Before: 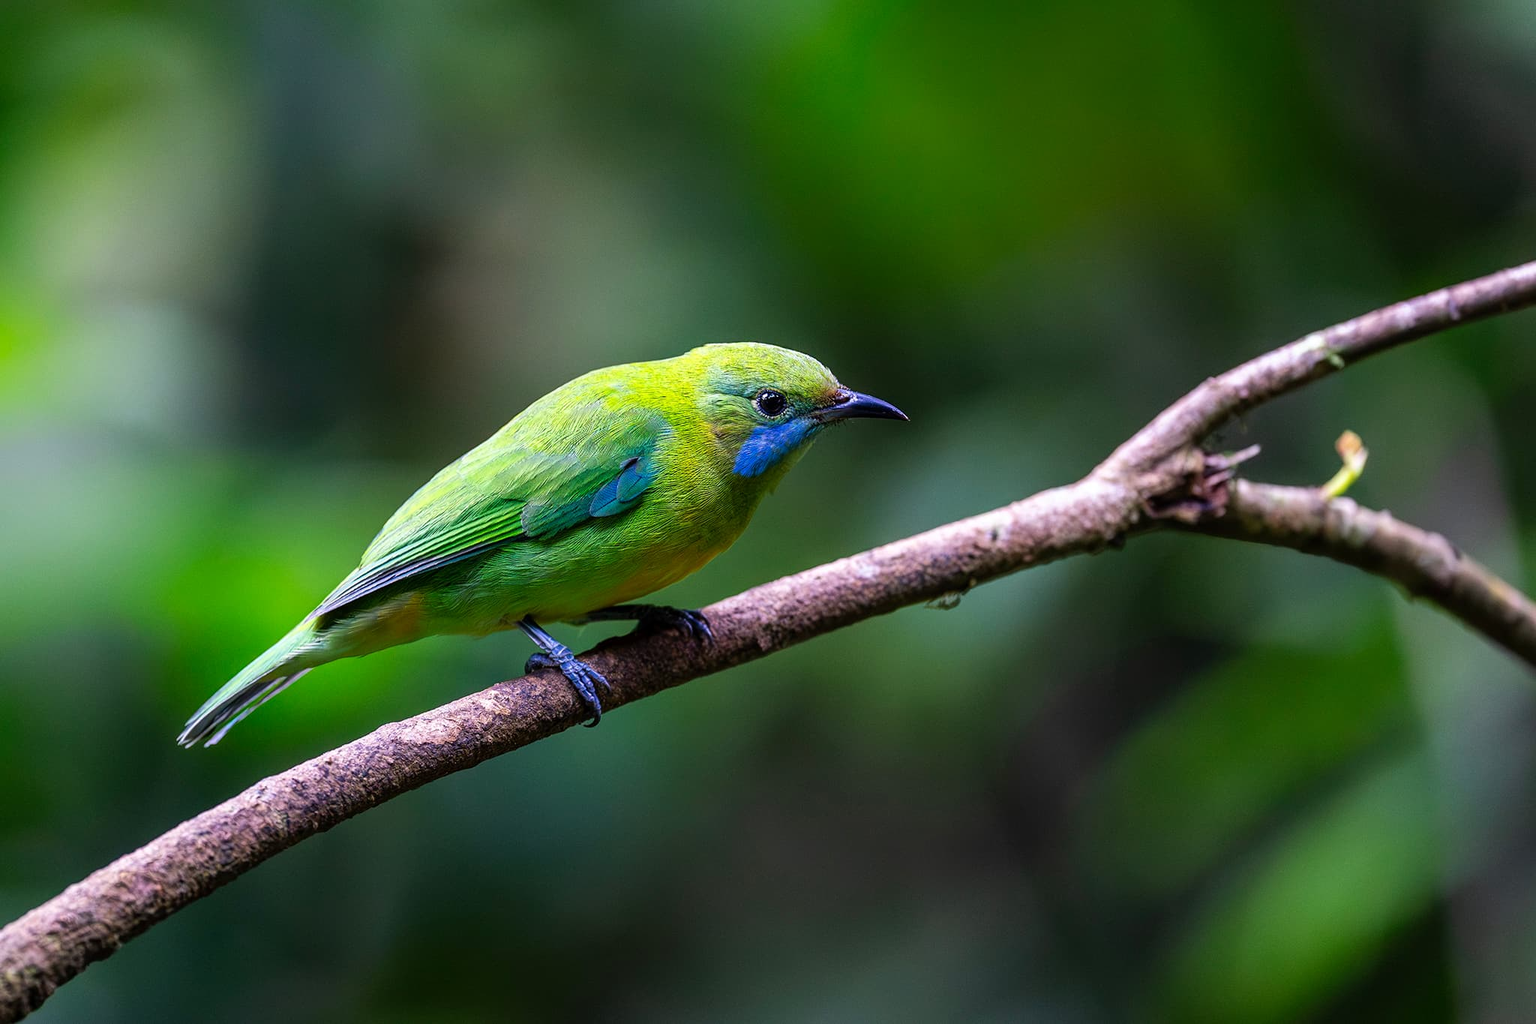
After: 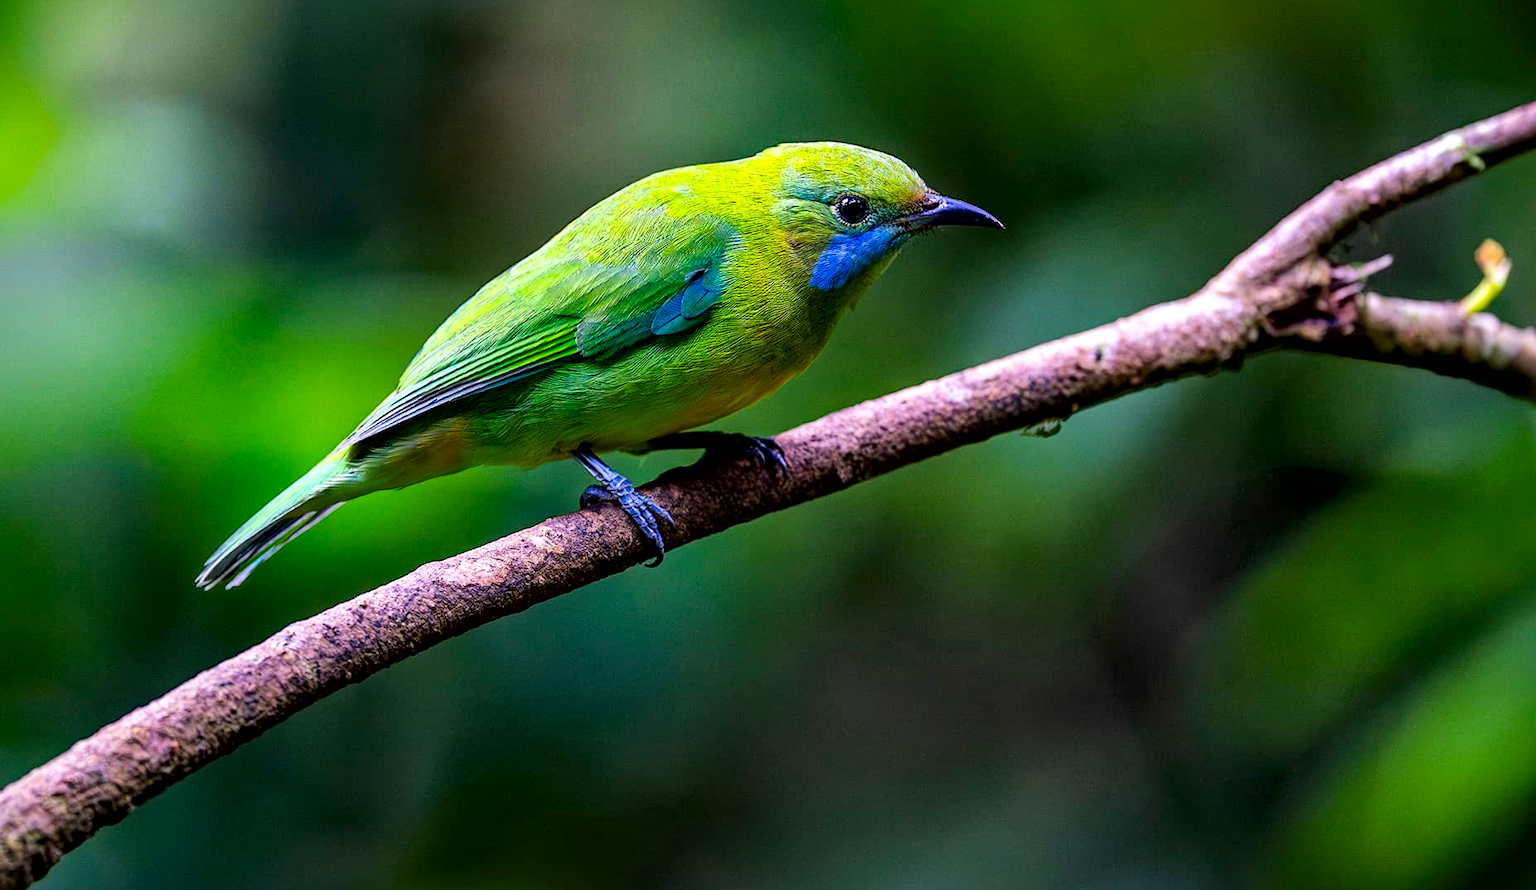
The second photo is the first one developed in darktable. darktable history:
haze removal: compatibility mode true, adaptive false
local contrast: mode bilateral grid, contrast 20, coarseness 50, detail 171%, midtone range 0.2
crop: top 20.916%, right 9.437%, bottom 0.316%
color balance rgb: perceptual saturation grading › global saturation 20%, global vibrance 20%
